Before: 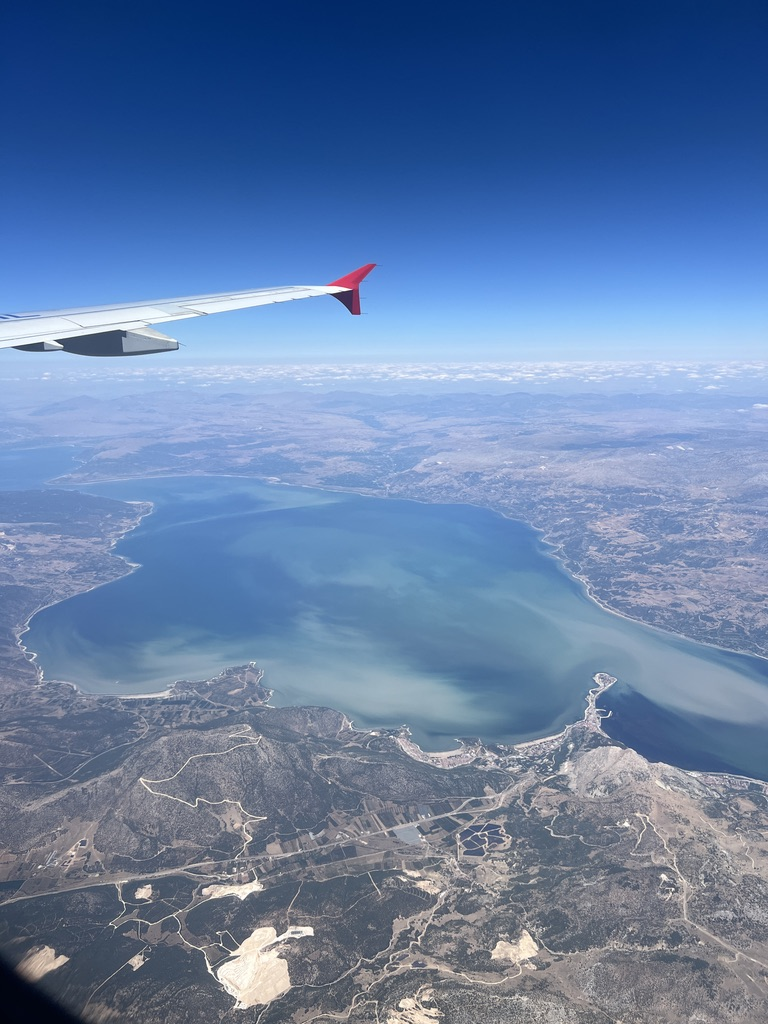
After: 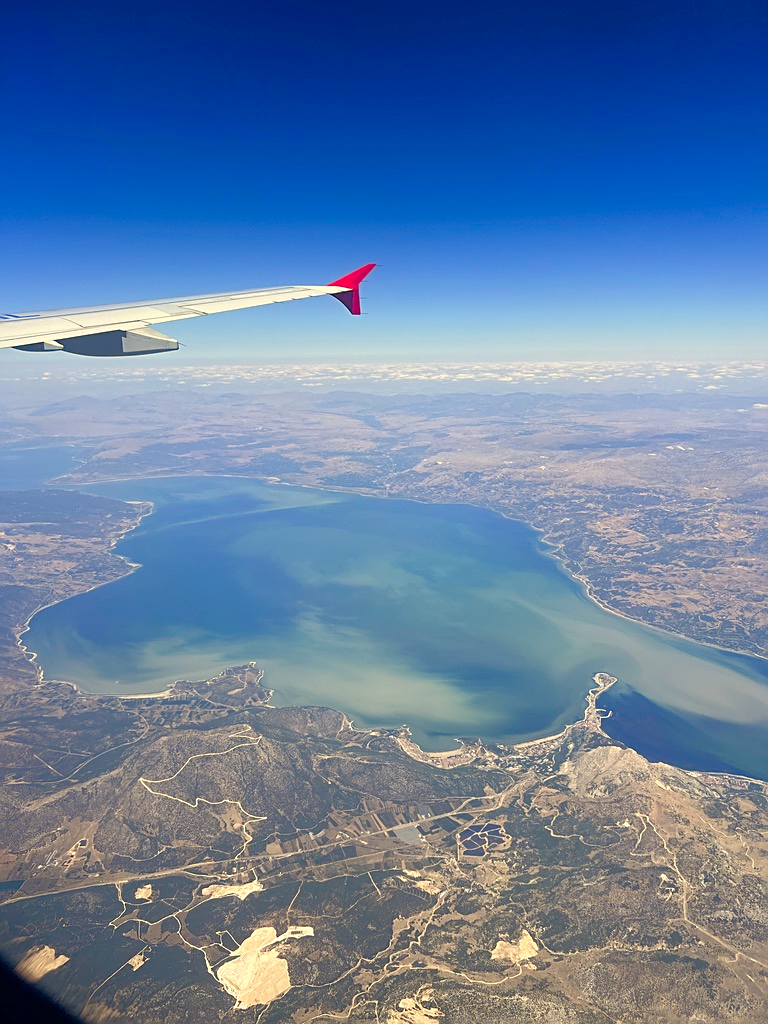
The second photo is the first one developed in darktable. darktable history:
color balance rgb: perceptual saturation grading › global saturation 35%, perceptual saturation grading › highlights -30%, perceptual saturation grading › shadows 35%, perceptual brilliance grading › global brilliance 3%, perceptual brilliance grading › highlights -3%, perceptual brilliance grading › shadows 3%
rgb curve: curves: ch0 [(0, 0) (0.053, 0.068) (0.122, 0.128) (1, 1)]
rotate and perspective: automatic cropping off
sharpen: on, module defaults
color correction: highlights a* 2.72, highlights b* 22.8
